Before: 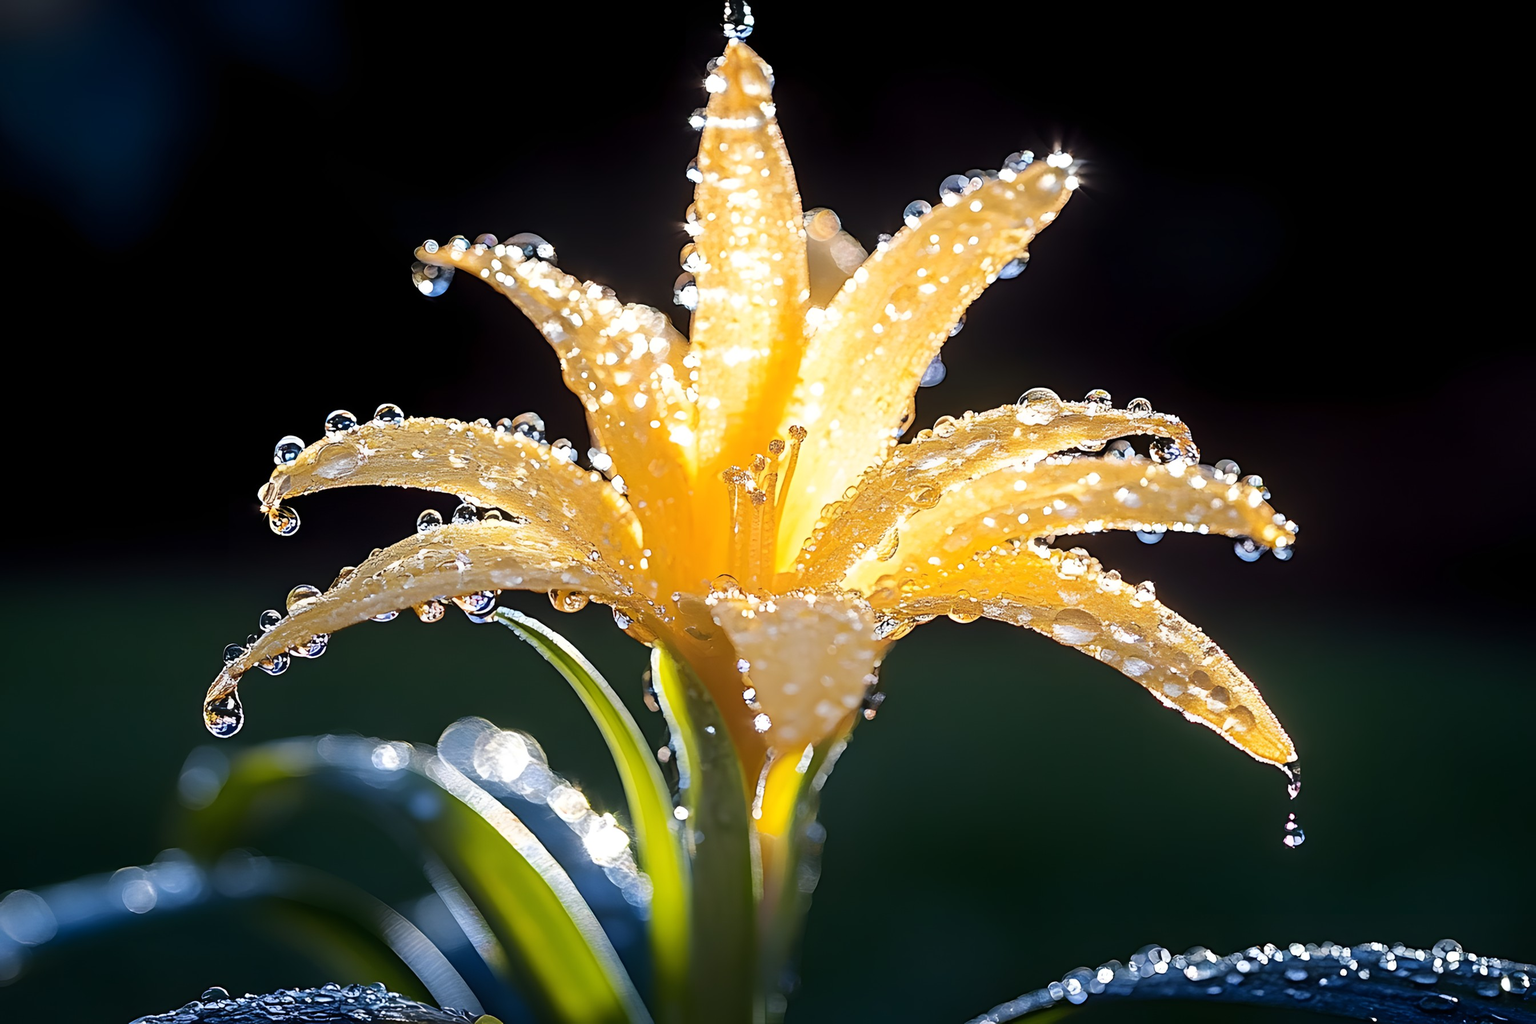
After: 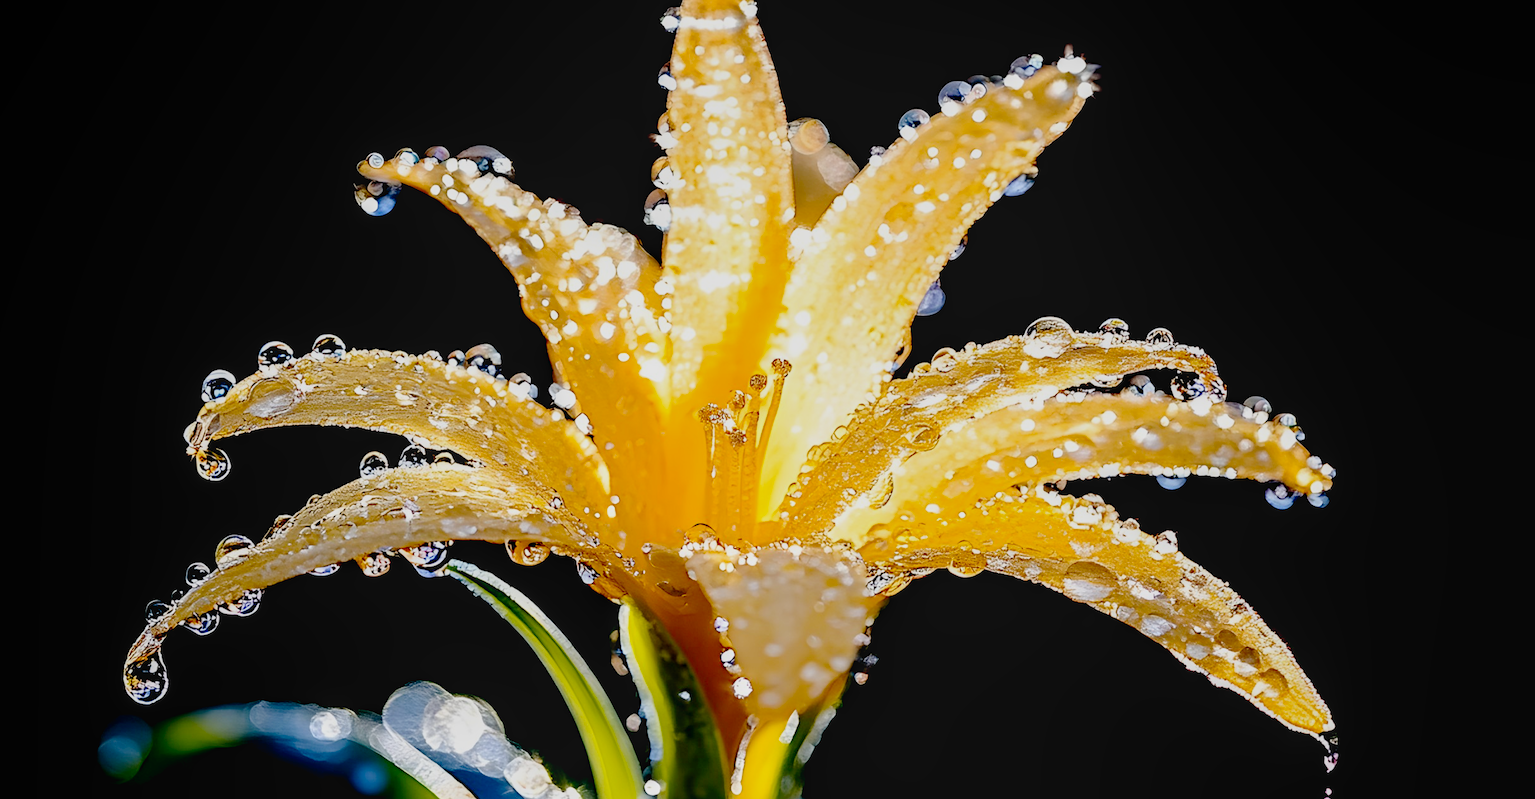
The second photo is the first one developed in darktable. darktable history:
exposure: black level correction 0.044, exposure -0.232 EV, compensate highlight preservation false
crop: left 6.017%, top 9.951%, right 3.628%, bottom 19.463%
local contrast: detail 110%
tone curve: curves: ch0 [(0, 0) (0.003, 0.001) (0.011, 0.004) (0.025, 0.013) (0.044, 0.022) (0.069, 0.035) (0.1, 0.053) (0.136, 0.088) (0.177, 0.149) (0.224, 0.213) (0.277, 0.293) (0.335, 0.381) (0.399, 0.463) (0.468, 0.546) (0.543, 0.616) (0.623, 0.693) (0.709, 0.766) (0.801, 0.843) (0.898, 0.921) (1, 1)], preserve colors none
